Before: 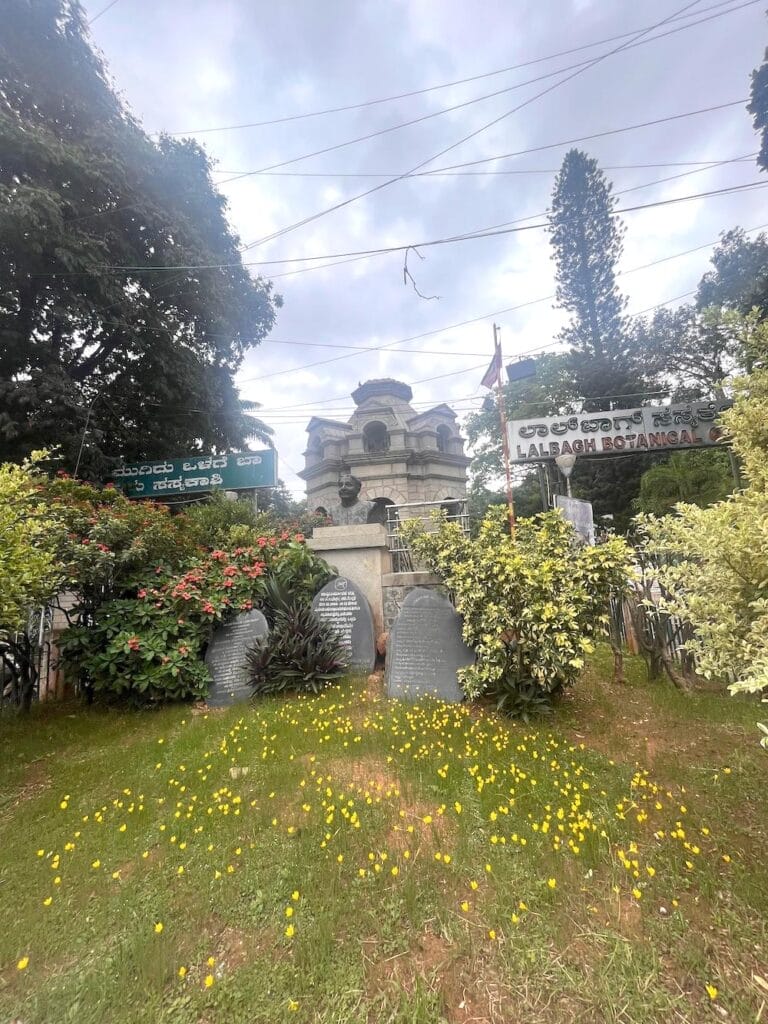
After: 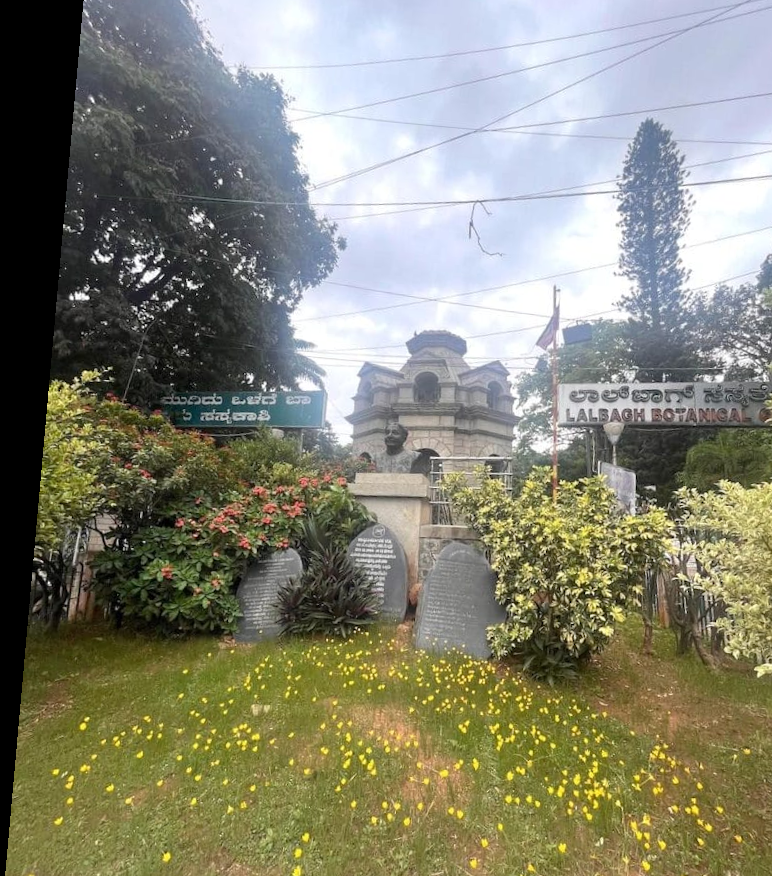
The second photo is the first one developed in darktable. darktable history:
crop: top 7.49%, right 9.717%, bottom 11.943%
rotate and perspective: rotation 5.12°, automatic cropping off
